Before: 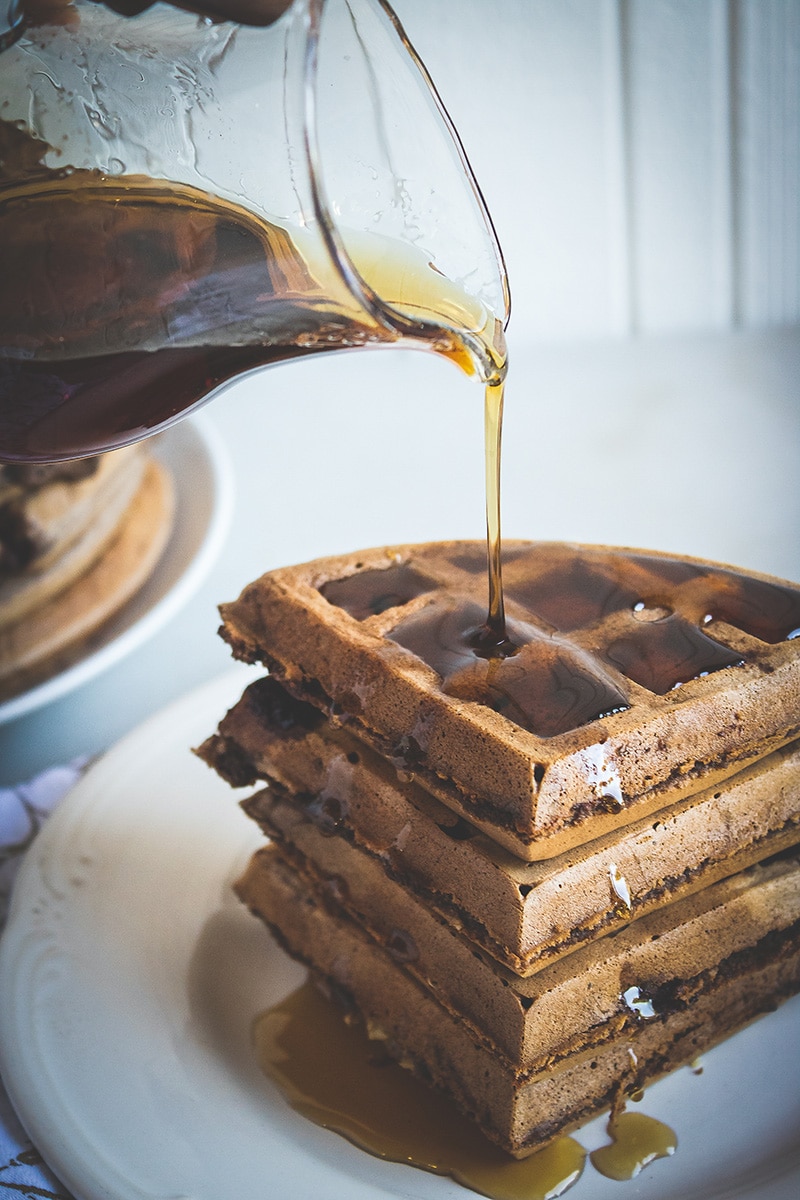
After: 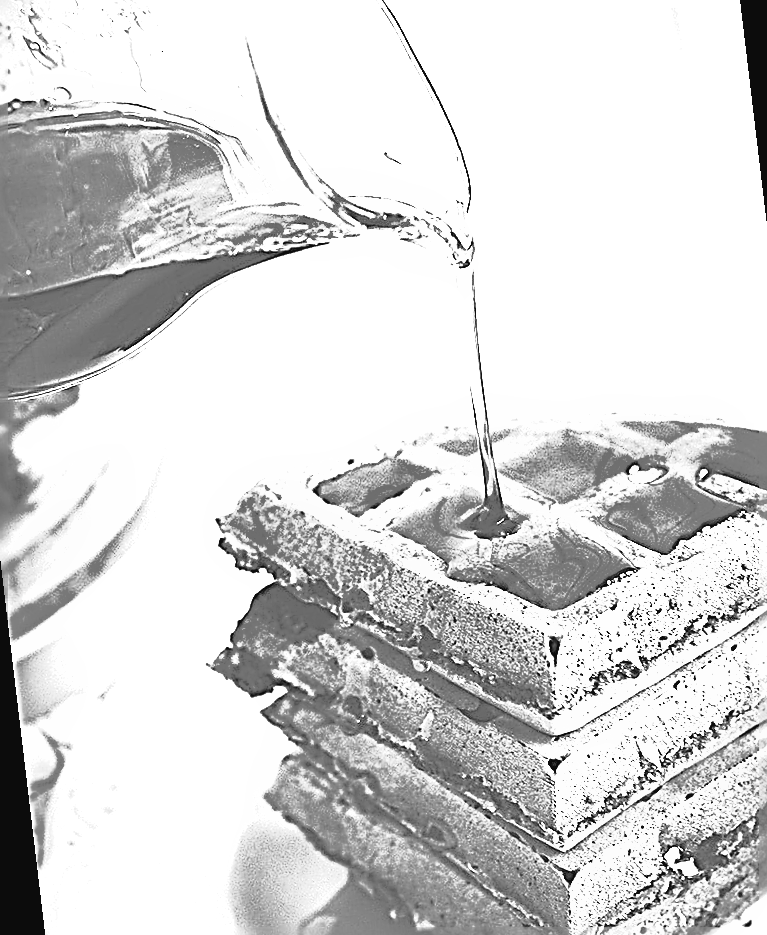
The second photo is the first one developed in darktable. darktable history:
color balance rgb: perceptual saturation grading › global saturation 20%, perceptual saturation grading › highlights -50%, perceptual saturation grading › shadows 30%
crop: left 7.856%, top 11.836%, right 10.12%, bottom 15.387%
tone curve: curves: ch0 [(0, 0.018) (0.162, 0.128) (0.434, 0.478) (0.667, 0.785) (0.819, 0.943) (1, 0.991)]; ch1 [(0, 0) (0.402, 0.36) (0.476, 0.449) (0.506, 0.505) (0.523, 0.518) (0.582, 0.586) (0.641, 0.668) (0.7, 0.741) (1, 1)]; ch2 [(0, 0) (0.416, 0.403) (0.483, 0.472) (0.503, 0.505) (0.521, 0.519) (0.547, 0.561) (0.597, 0.643) (0.699, 0.759) (0.997, 0.858)], color space Lab, independent channels
sharpen: radius 3.158, amount 1.731
rotate and perspective: rotation -6.83°, automatic cropping off
exposure: exposure 2.25 EV, compensate highlight preservation false
shadows and highlights: highlights -60
monochrome: on, module defaults
